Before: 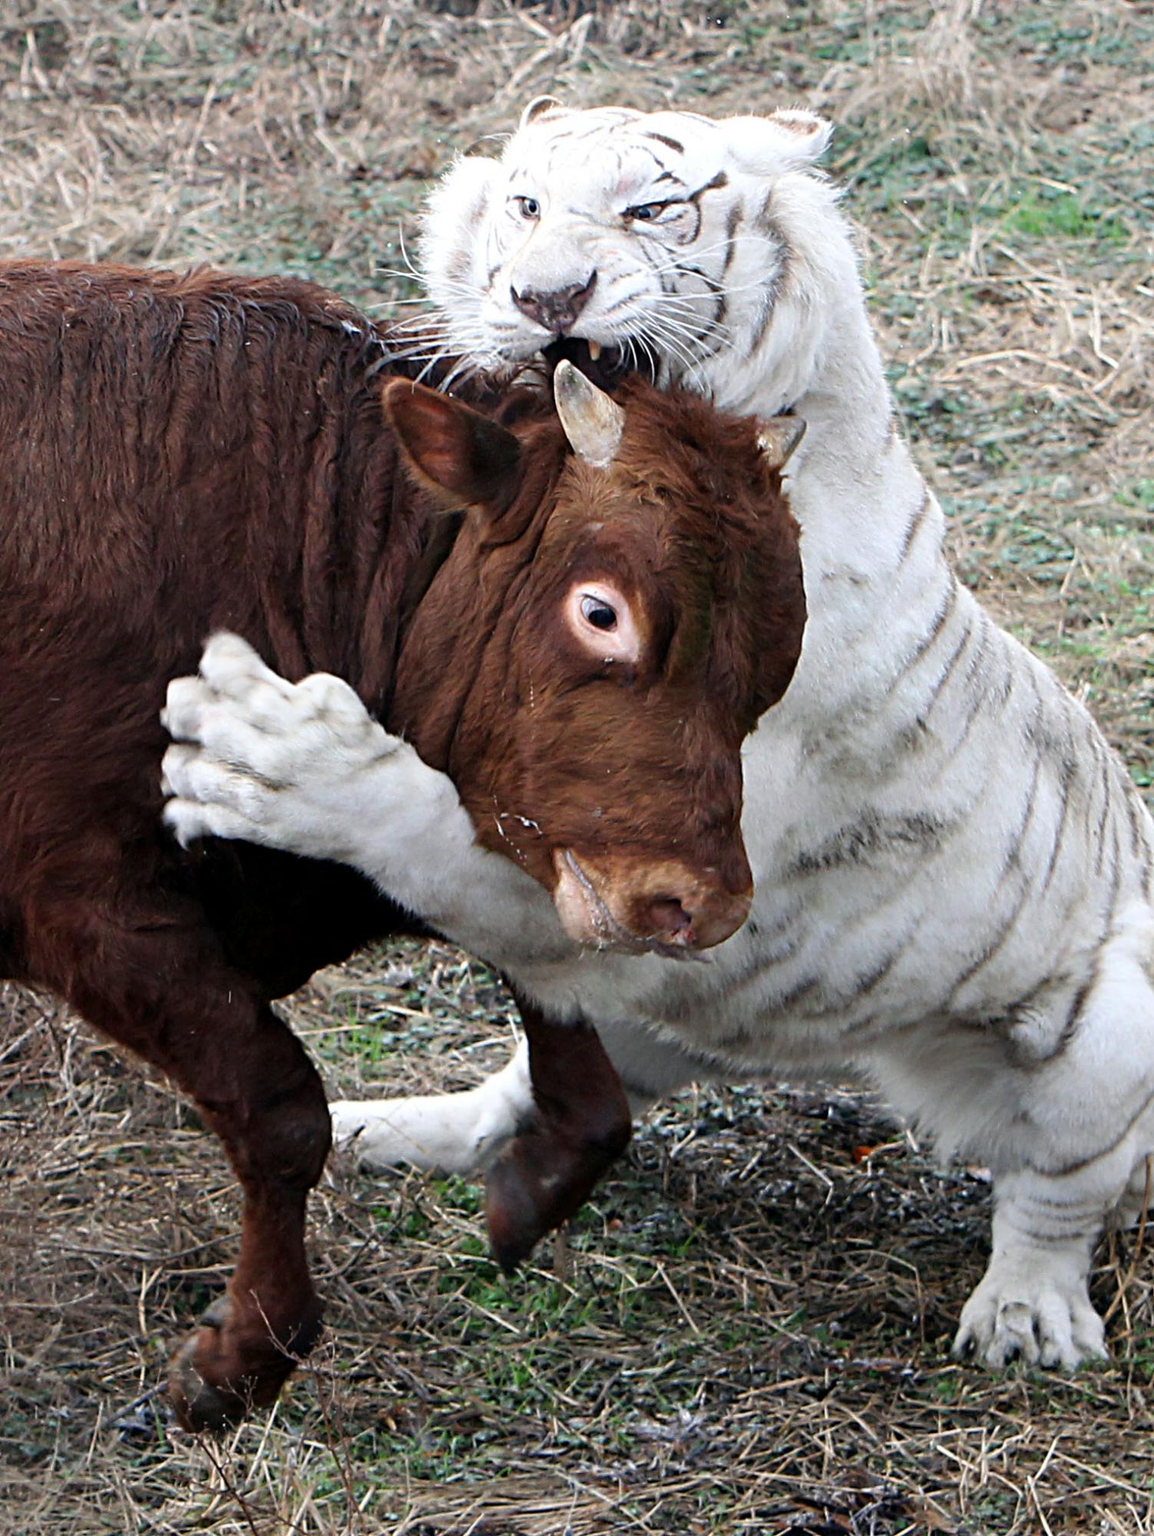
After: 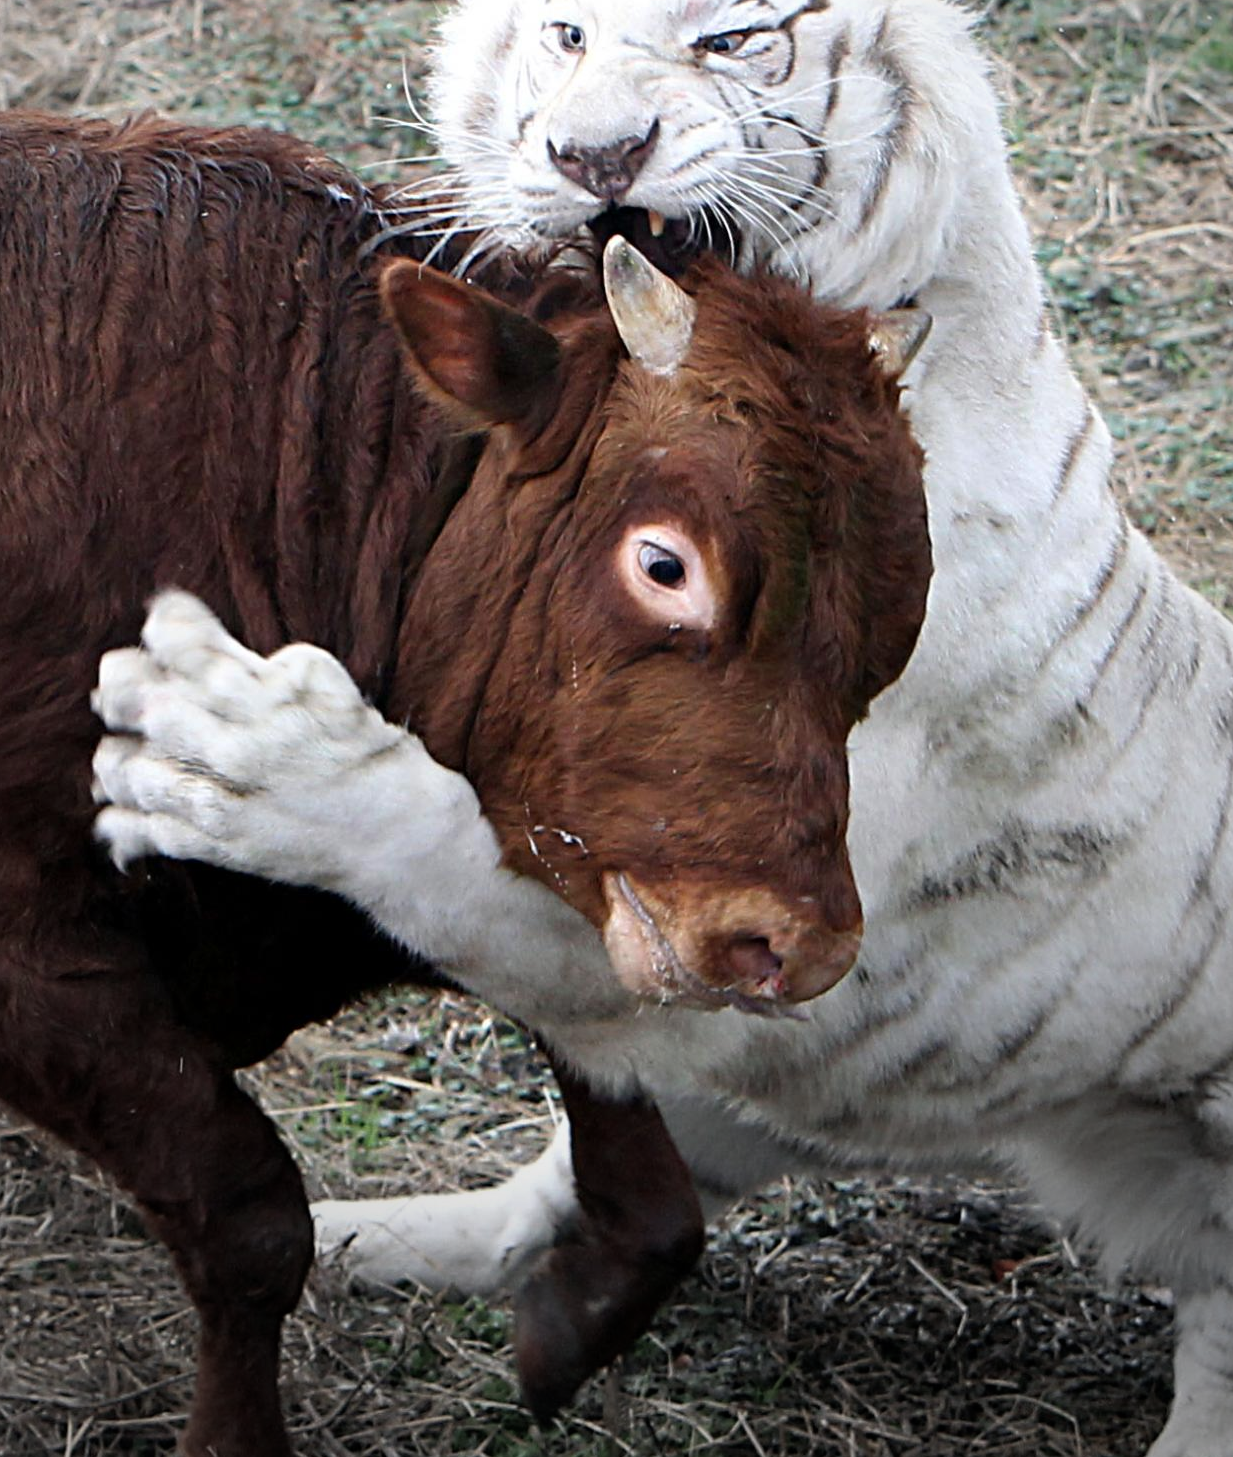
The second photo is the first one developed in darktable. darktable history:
crop: left 7.86%, top 11.669%, right 10.085%, bottom 15.463%
vignetting: fall-off start 71.92%, center (-0.068, -0.313)
